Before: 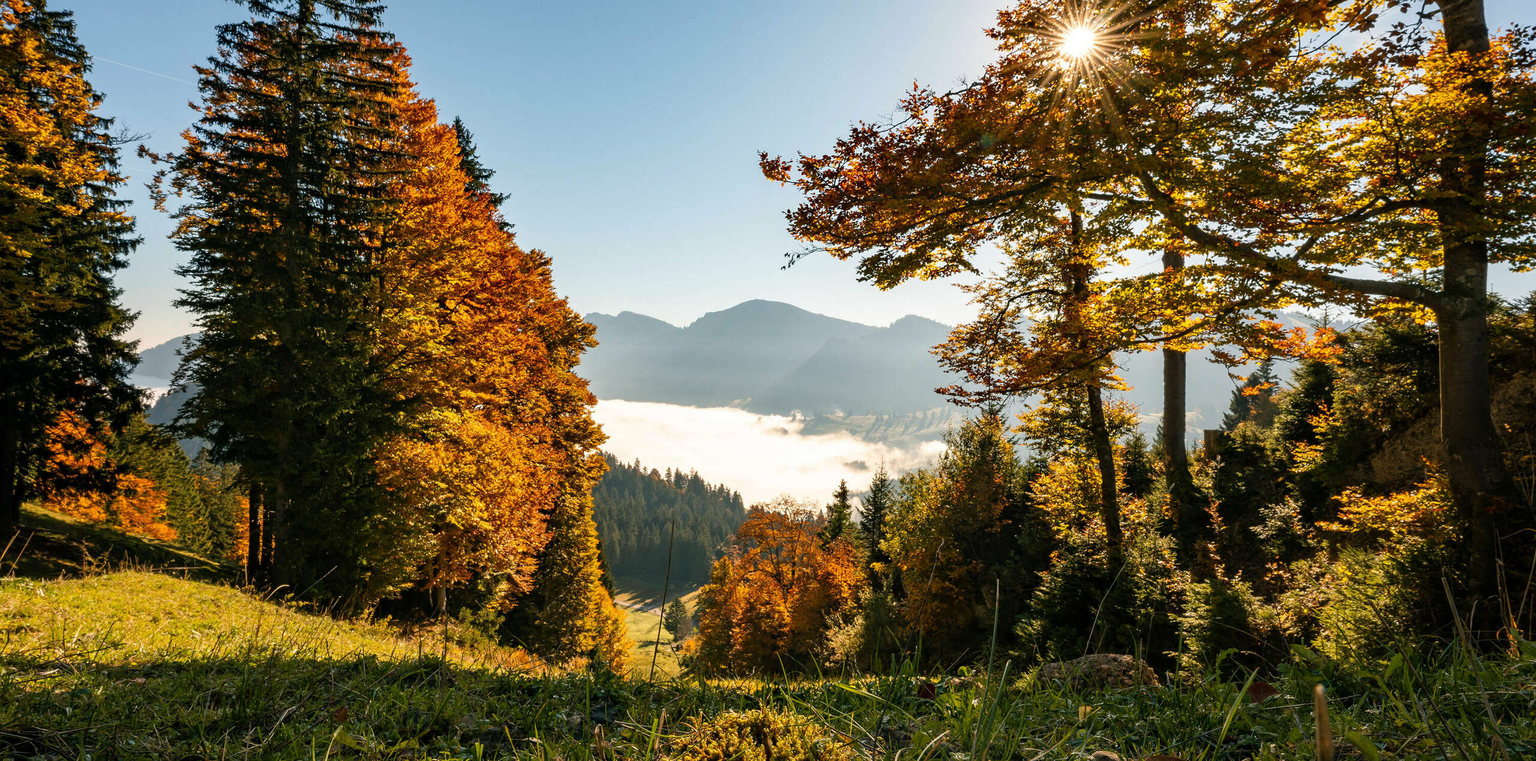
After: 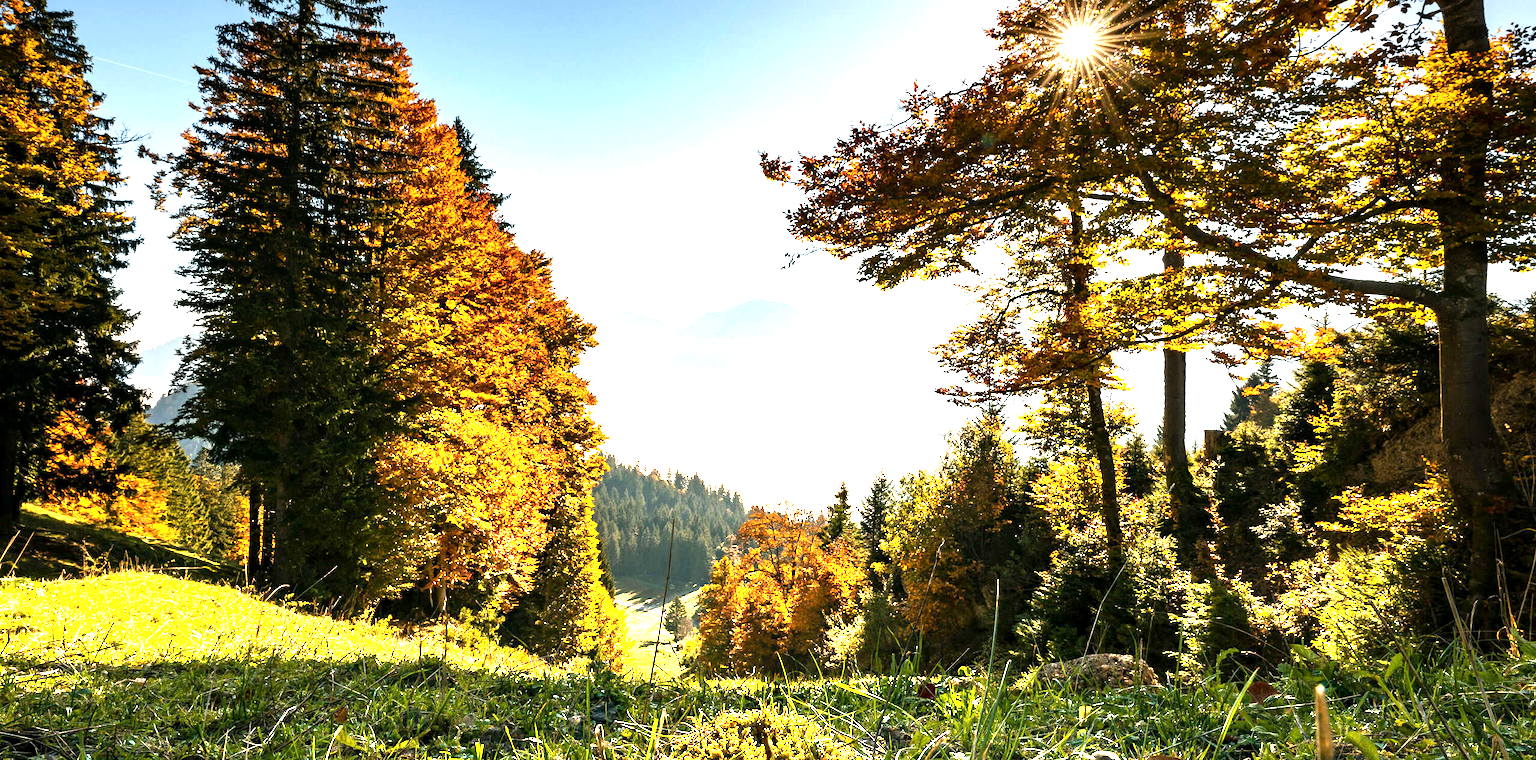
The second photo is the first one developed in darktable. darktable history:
exposure: black level correction 0.001, compensate highlight preservation false
graduated density: density -3.9 EV
tone equalizer: -8 EV -0.75 EV, -7 EV -0.7 EV, -6 EV -0.6 EV, -5 EV -0.4 EV, -3 EV 0.4 EV, -2 EV 0.6 EV, -1 EV 0.7 EV, +0 EV 0.75 EV, edges refinement/feathering 500, mask exposure compensation -1.57 EV, preserve details no
